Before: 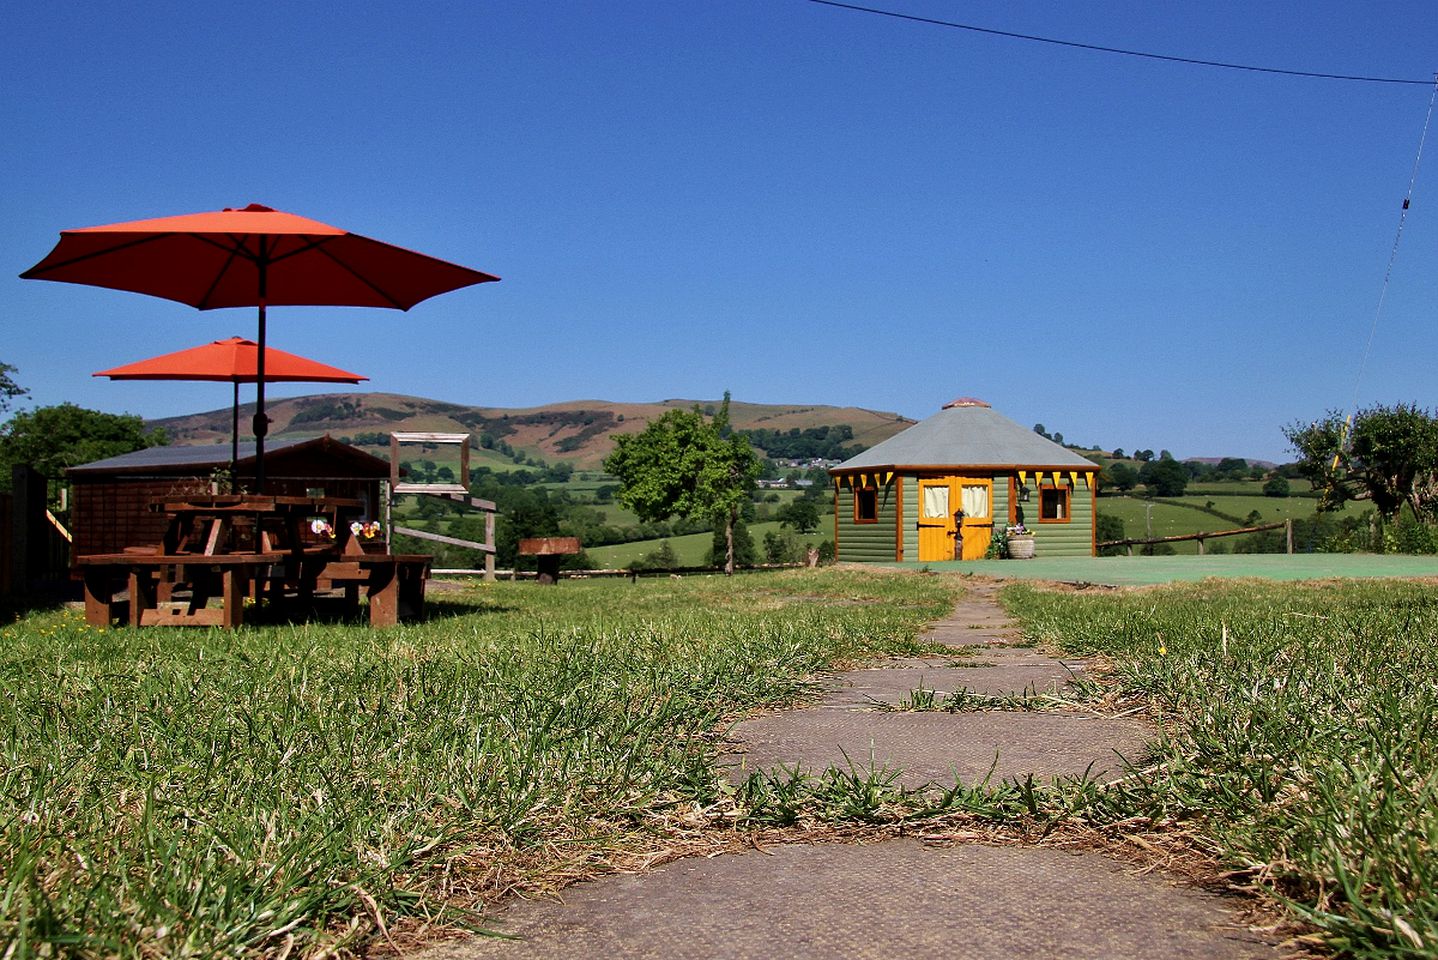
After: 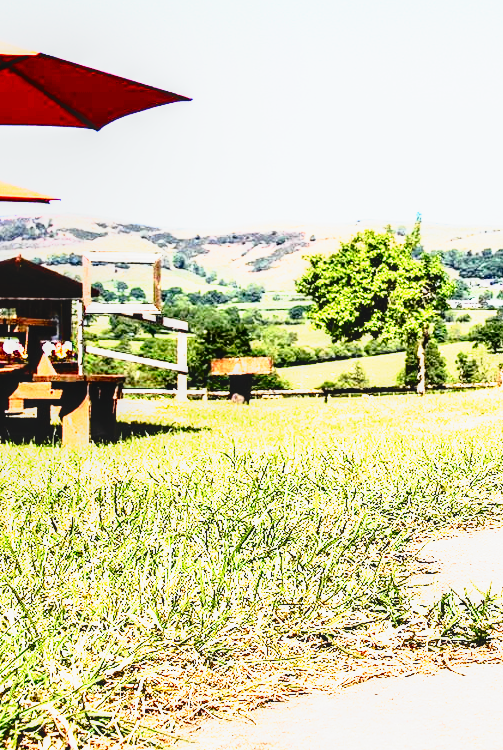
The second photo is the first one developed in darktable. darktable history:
base curve: curves: ch0 [(0, 0) (0.012, 0.01) (0.073, 0.168) (0.31, 0.711) (0.645, 0.957) (1, 1)], preserve colors none
crop and rotate: left 21.464%, top 18.797%, right 43.53%, bottom 2.976%
local contrast: on, module defaults
exposure: black level correction 0, exposure 1.39 EV, compensate highlight preservation false
contrast brightness saturation: contrast 0.153, brightness 0.051
tone curve: curves: ch0 [(0, 0.013) (0.129, 0.1) (0.327, 0.382) (0.489, 0.573) (0.66, 0.748) (0.858, 0.926) (1, 0.977)]; ch1 [(0, 0) (0.353, 0.344) (0.45, 0.46) (0.498, 0.498) (0.521, 0.512) (0.563, 0.559) (0.592, 0.578) (0.647, 0.657) (1, 1)]; ch2 [(0, 0) (0.333, 0.346) (0.375, 0.375) (0.424, 0.43) (0.476, 0.492) (0.502, 0.502) (0.524, 0.531) (0.579, 0.61) (0.612, 0.644) (0.66, 0.715) (1, 1)], color space Lab, independent channels, preserve colors none
tone equalizer: -8 EV -0.715 EV, -7 EV -0.674 EV, -6 EV -0.563 EV, -5 EV -0.38 EV, -3 EV 0.368 EV, -2 EV 0.6 EV, -1 EV 0.692 EV, +0 EV 0.75 EV, edges refinement/feathering 500, mask exposure compensation -1.57 EV, preserve details no
